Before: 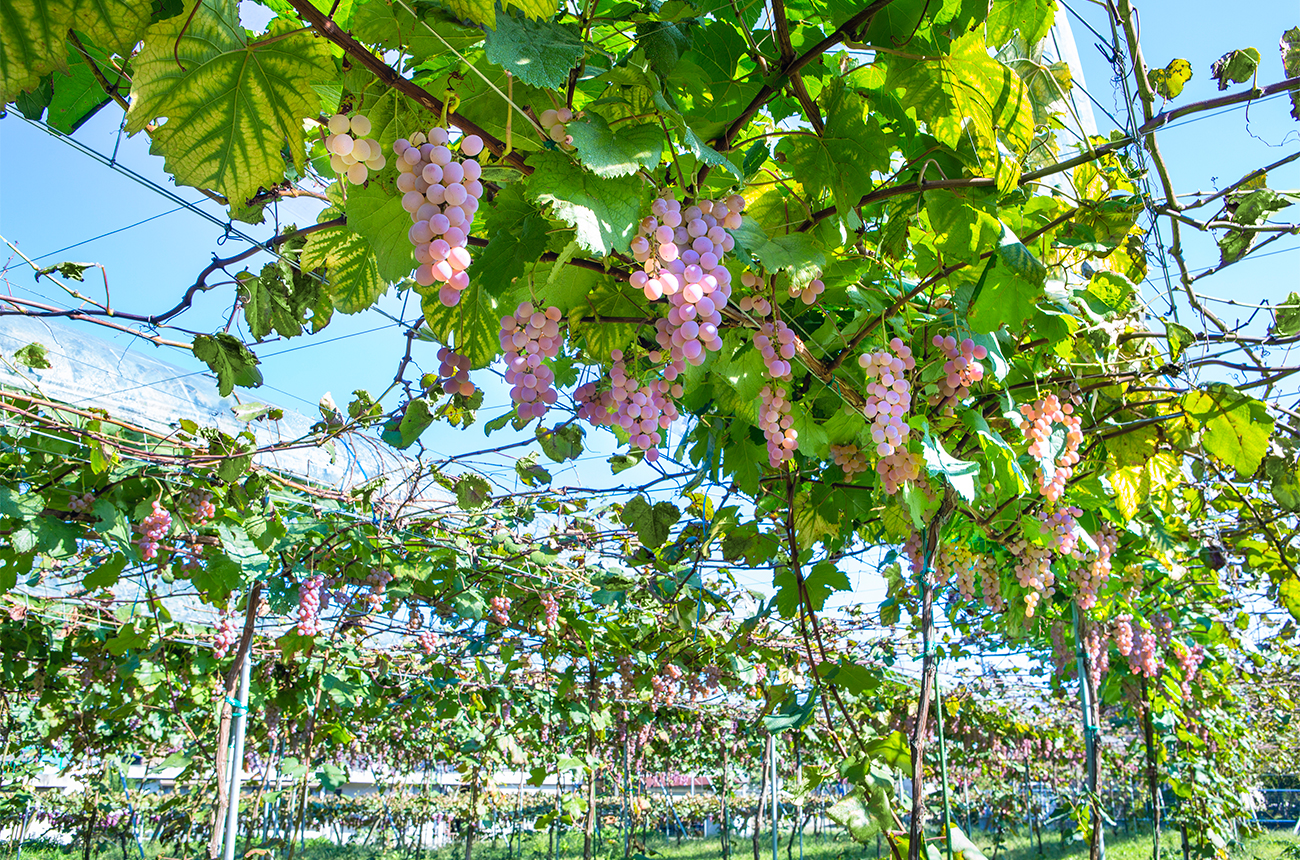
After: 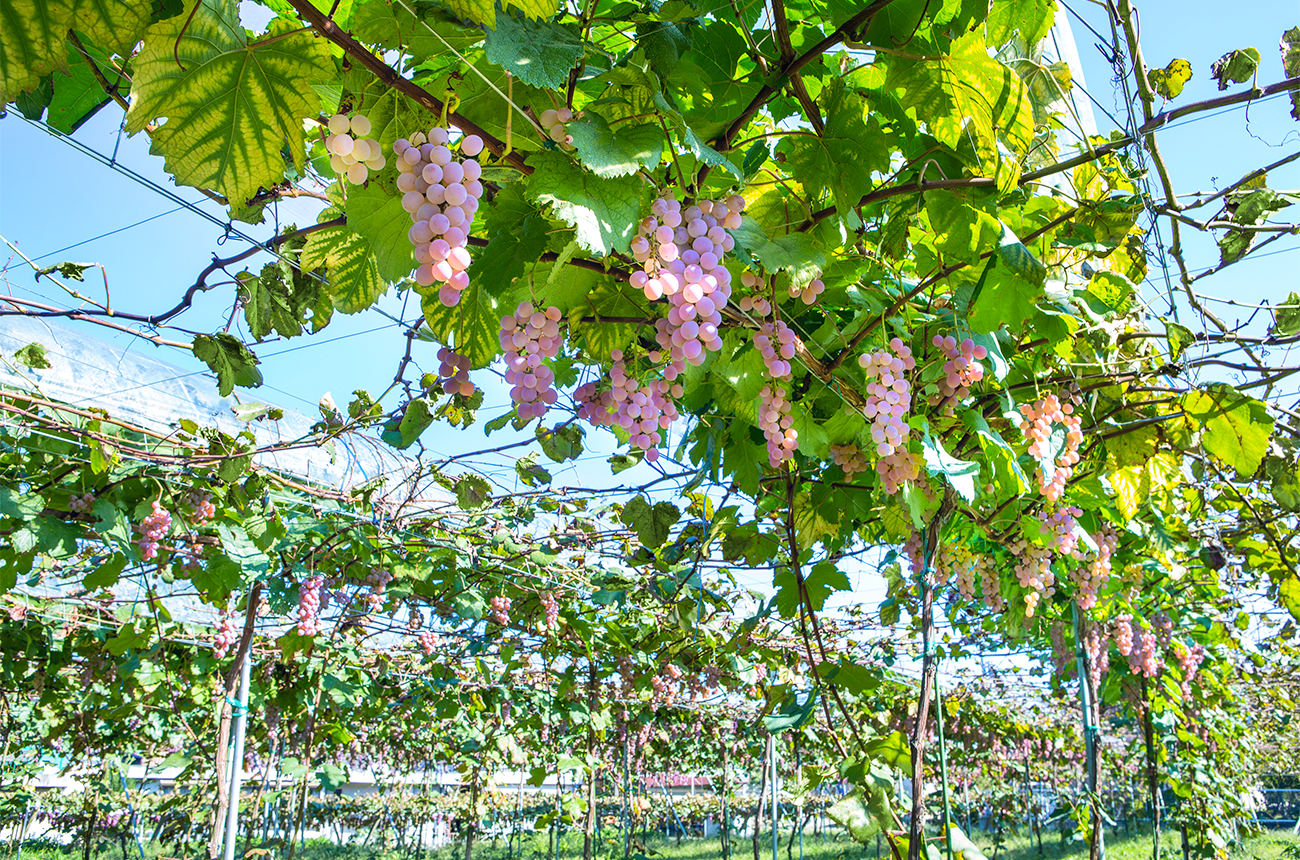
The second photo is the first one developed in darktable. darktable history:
color balance rgb: perceptual saturation grading › global saturation 10%
color balance: contrast -15%
tone equalizer: -8 EV -0.417 EV, -7 EV -0.389 EV, -6 EV -0.333 EV, -5 EV -0.222 EV, -3 EV 0.222 EV, -2 EV 0.333 EV, -1 EV 0.389 EV, +0 EV 0.417 EV, edges refinement/feathering 500, mask exposure compensation -1.57 EV, preserve details no
